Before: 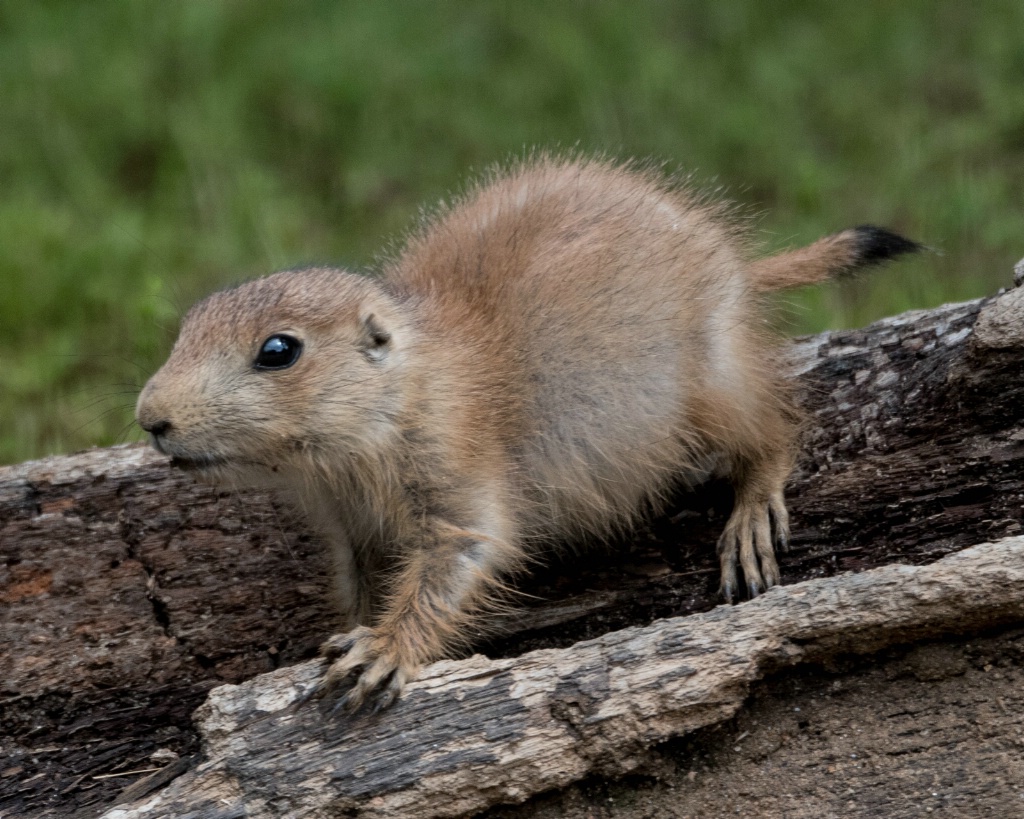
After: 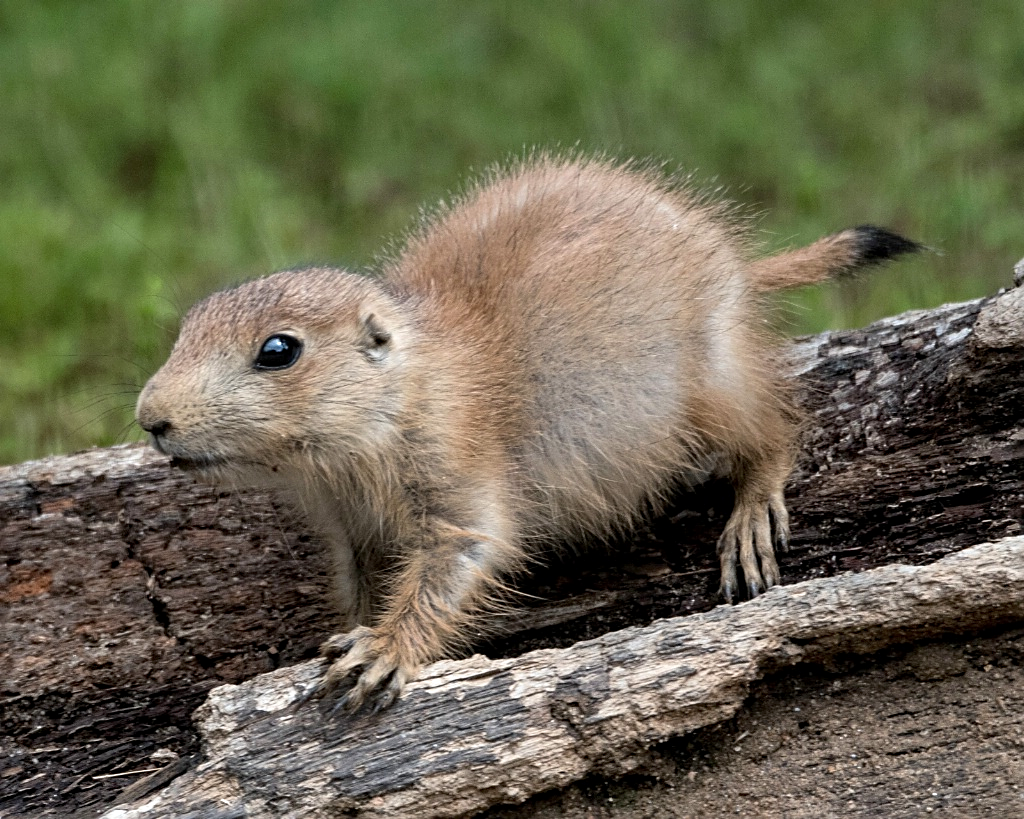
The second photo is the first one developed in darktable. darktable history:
exposure: black level correction 0.001, exposure 0.498 EV, compensate highlight preservation false
sharpen: on, module defaults
